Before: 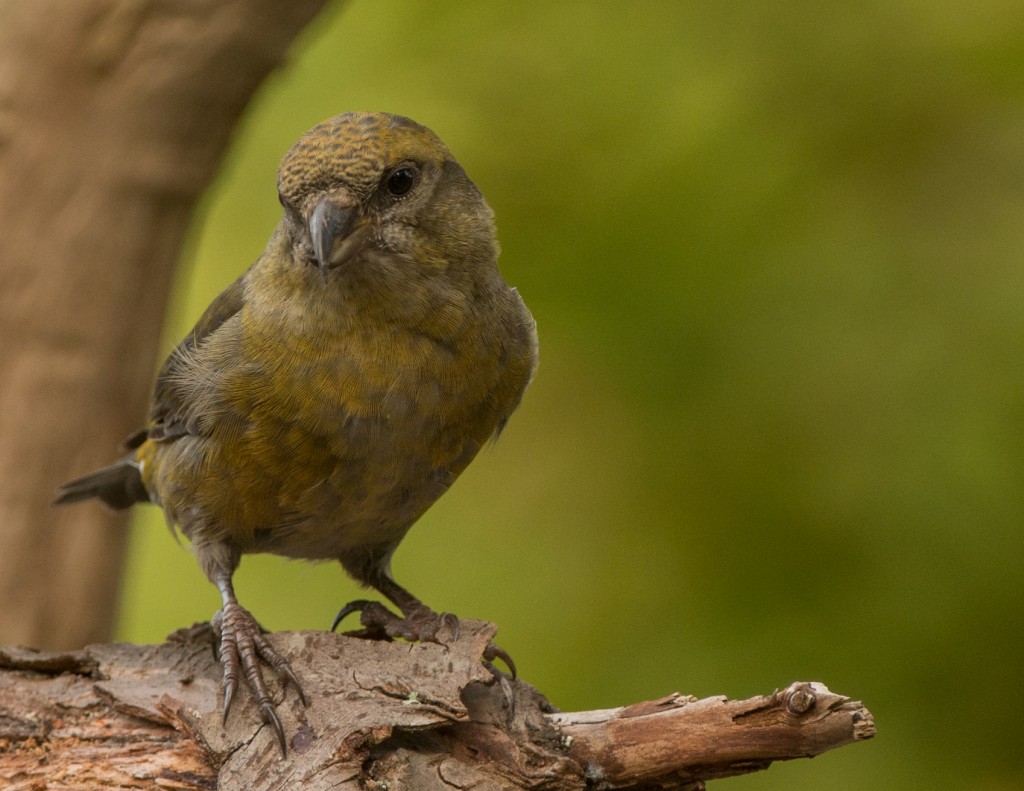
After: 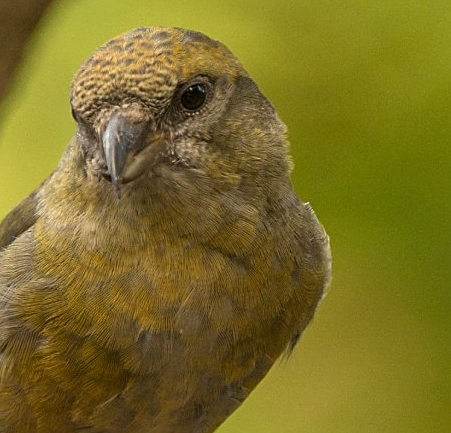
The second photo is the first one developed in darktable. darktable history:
sharpen: on, module defaults
local contrast: mode bilateral grid, contrast 100, coarseness 100, detail 91%, midtone range 0.2
exposure: exposure 0.6 EV, compensate highlight preservation false
crop: left 20.248%, top 10.86%, right 35.675%, bottom 34.321%
